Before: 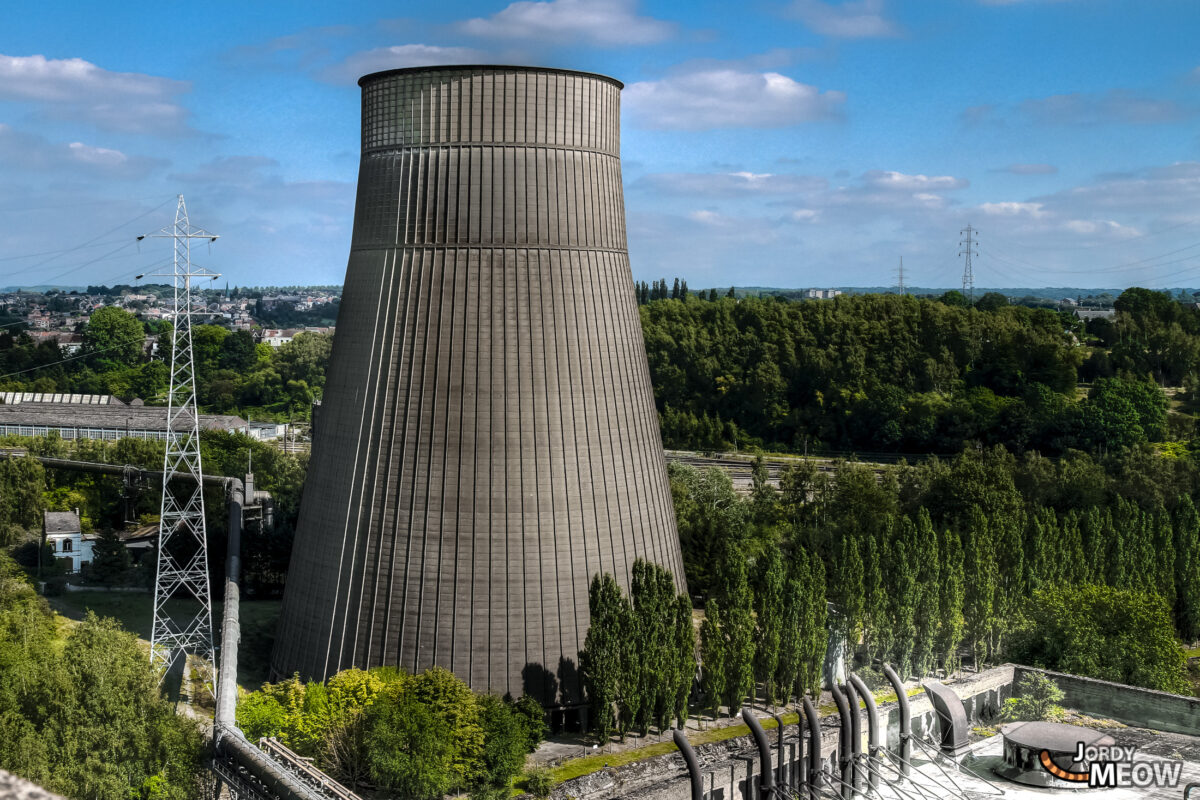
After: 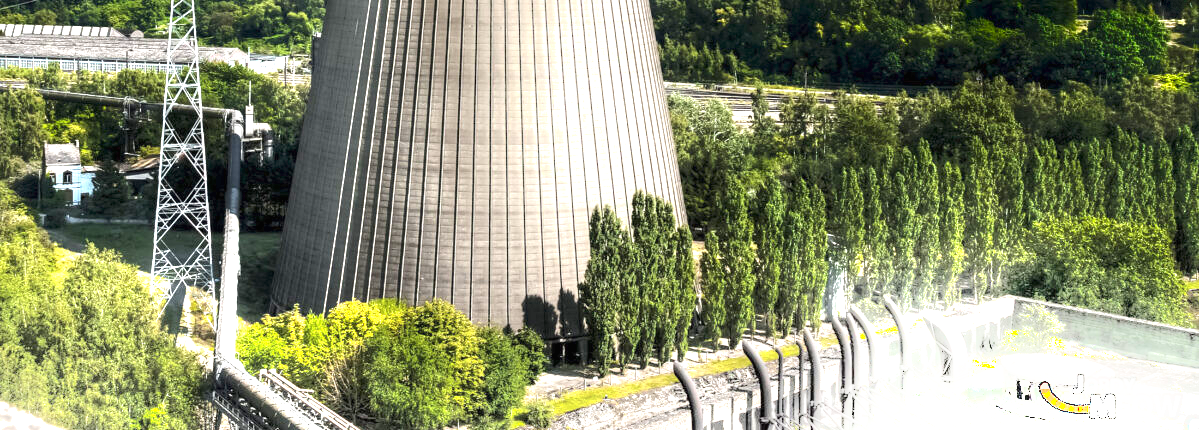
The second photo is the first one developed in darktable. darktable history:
crop and rotate: top 46.237%
vignetting: fall-off start 100%, brightness -0.406, saturation -0.3, width/height ratio 1.324, dithering 8-bit output, unbound false
shadows and highlights: shadows -54.3, highlights 86.09, soften with gaussian
exposure: black level correction 0, exposure 1.9 EV, compensate highlight preservation false
